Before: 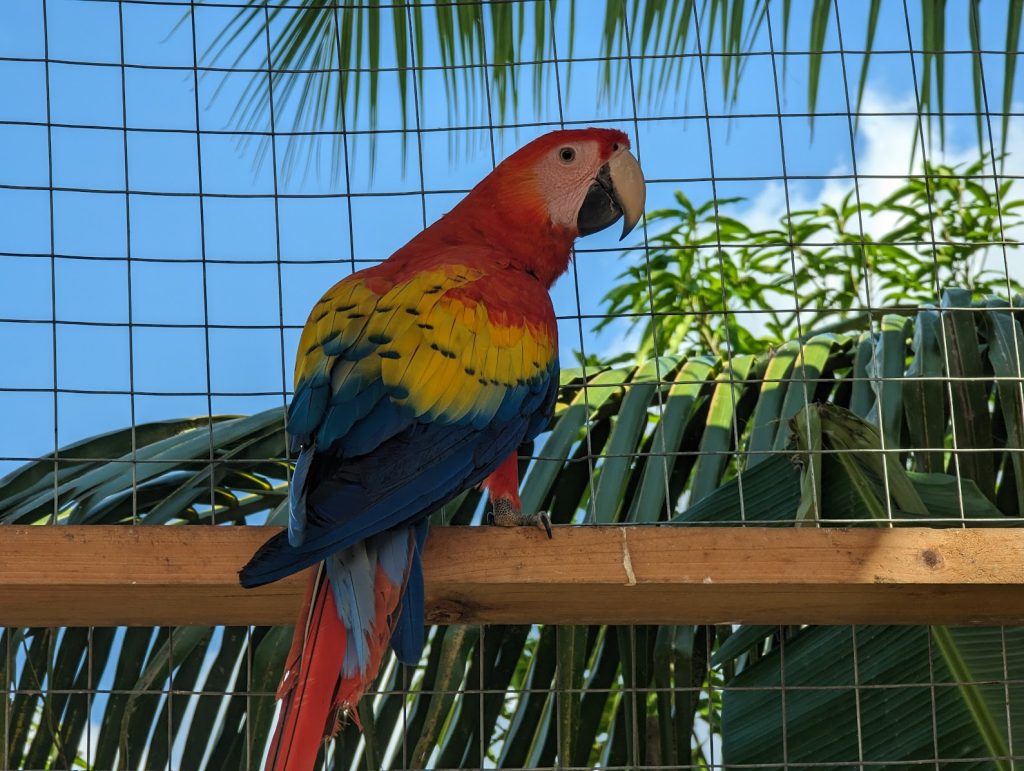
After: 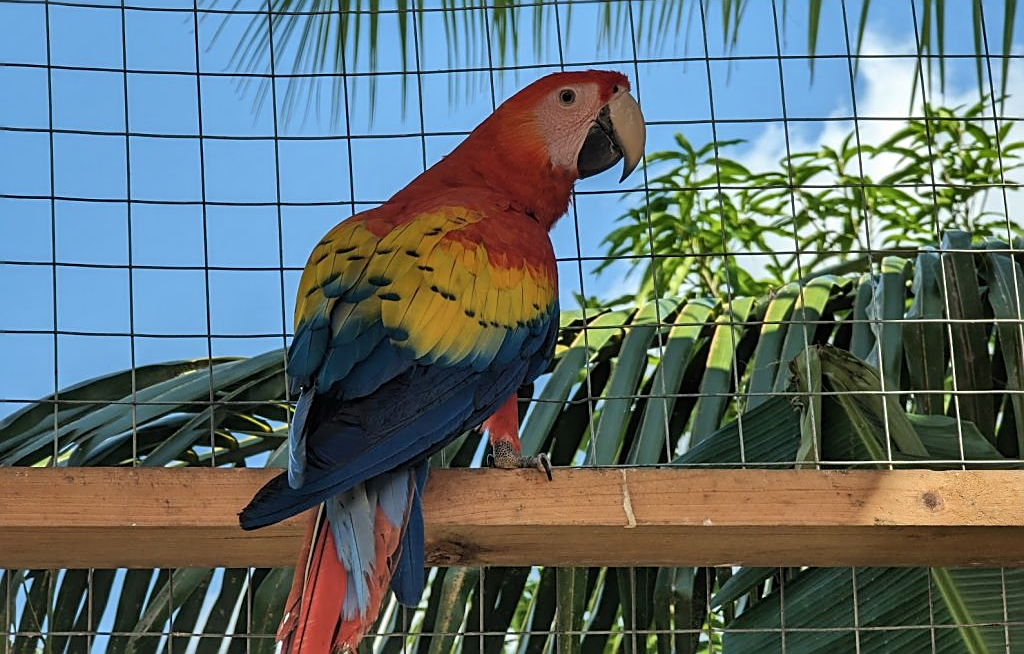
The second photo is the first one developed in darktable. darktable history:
shadows and highlights: shadows 59.45, soften with gaussian
contrast brightness saturation: saturation -0.096
crop: top 7.576%, bottom 7.586%
sharpen: amount 0.493
